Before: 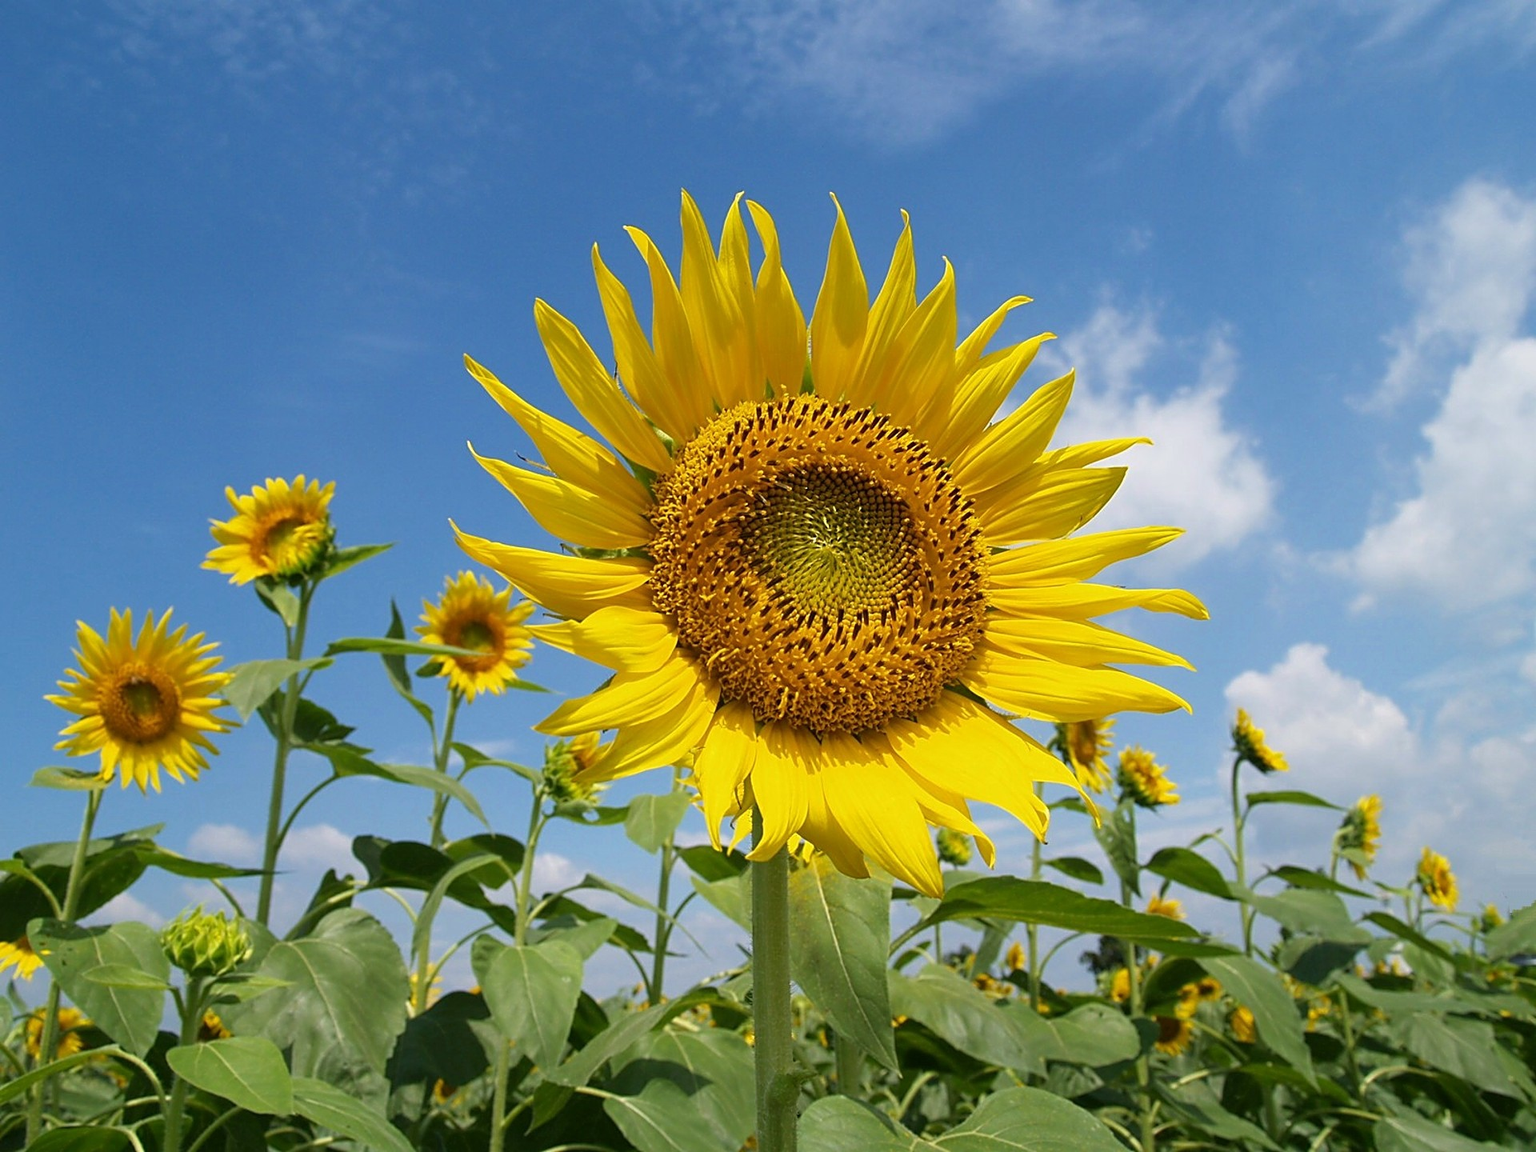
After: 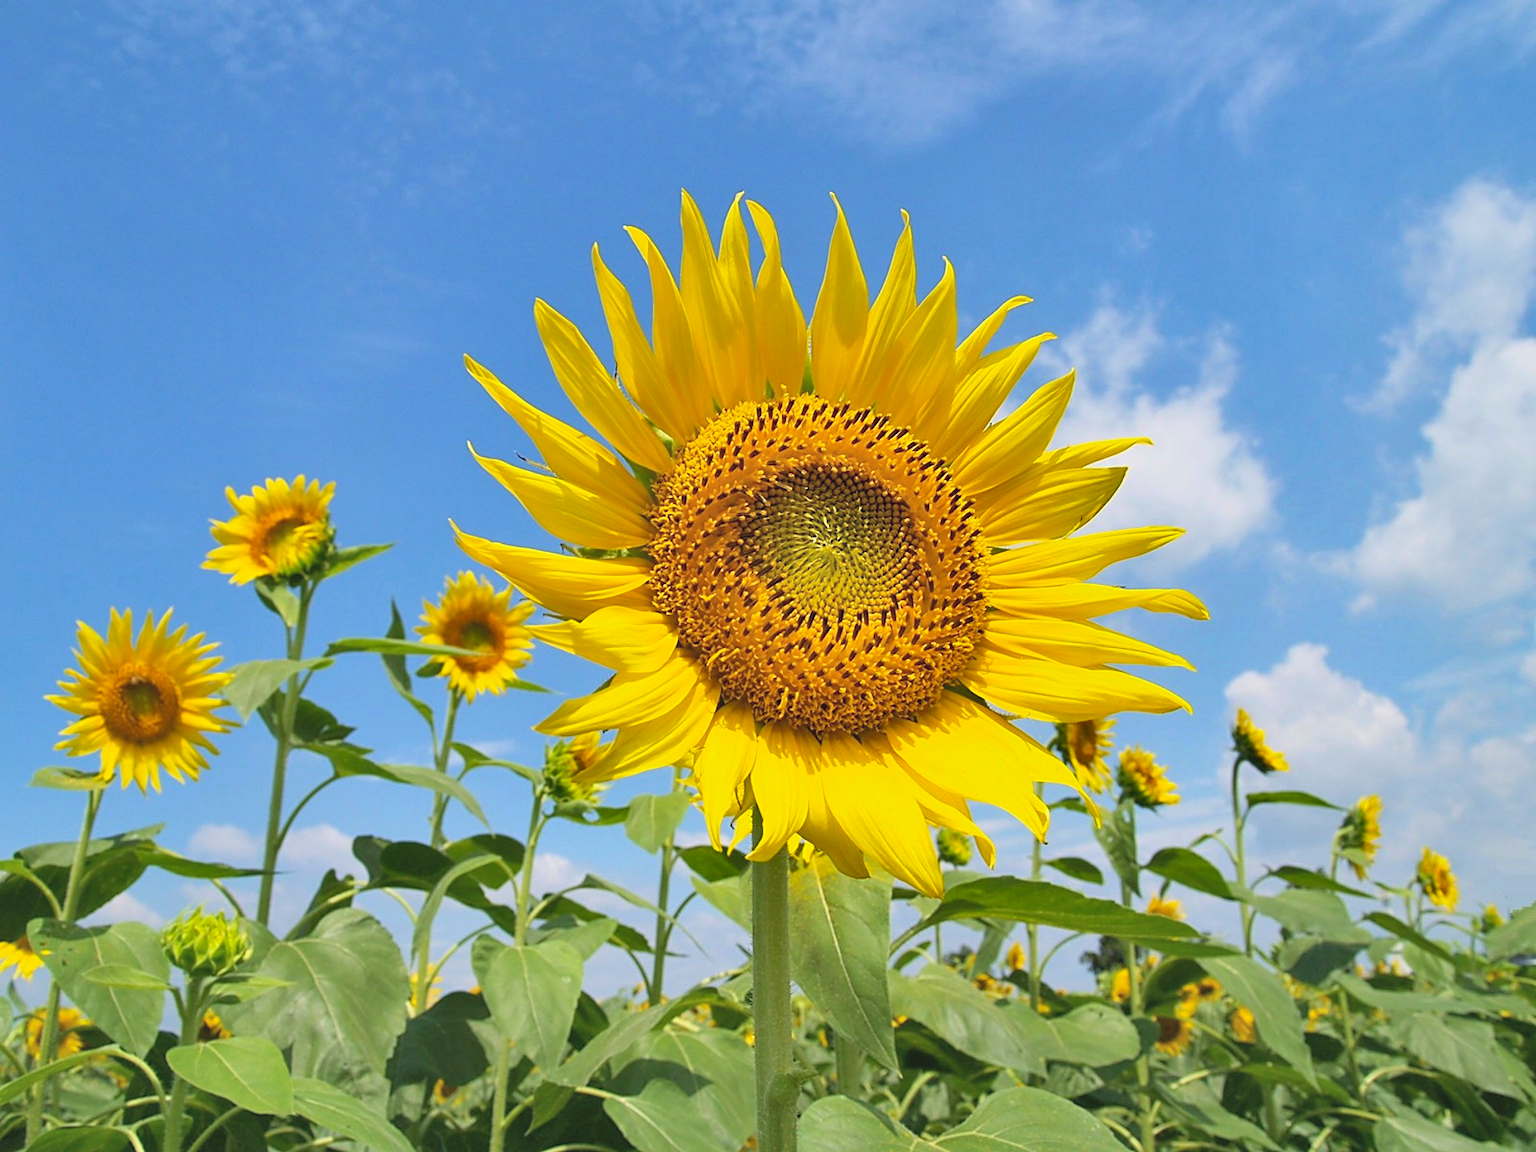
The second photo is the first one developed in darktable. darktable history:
shadows and highlights: shadows 43.74, white point adjustment -1.35, soften with gaussian
contrast brightness saturation: contrast 0.105, brightness 0.307, saturation 0.146
